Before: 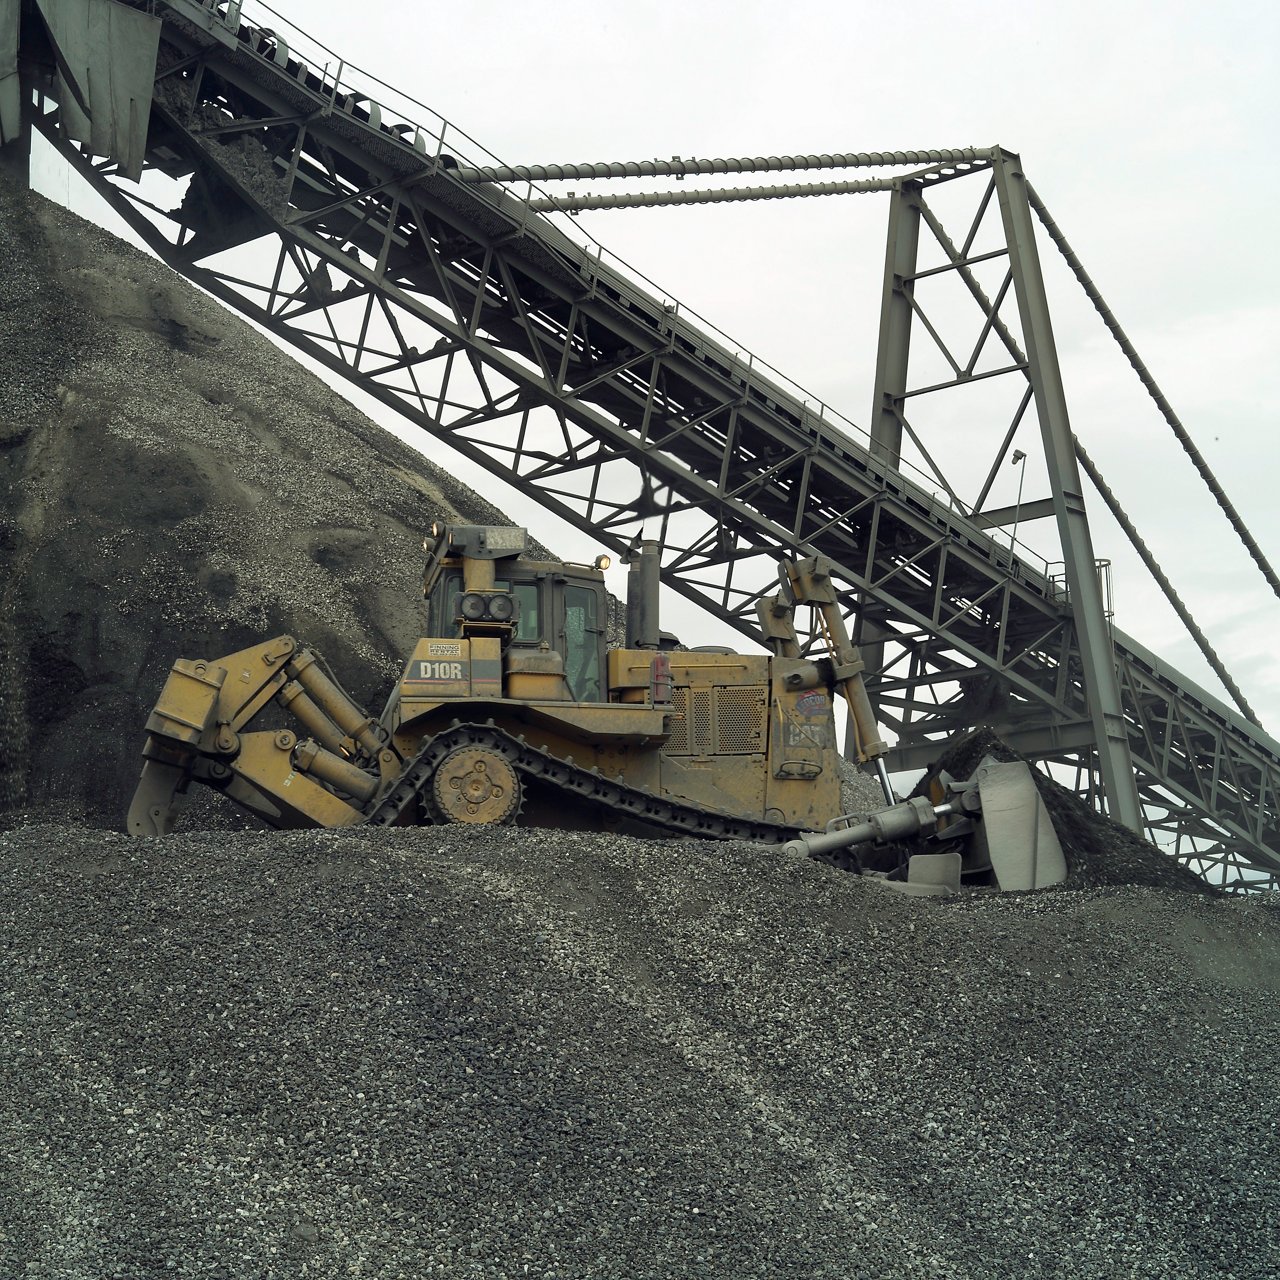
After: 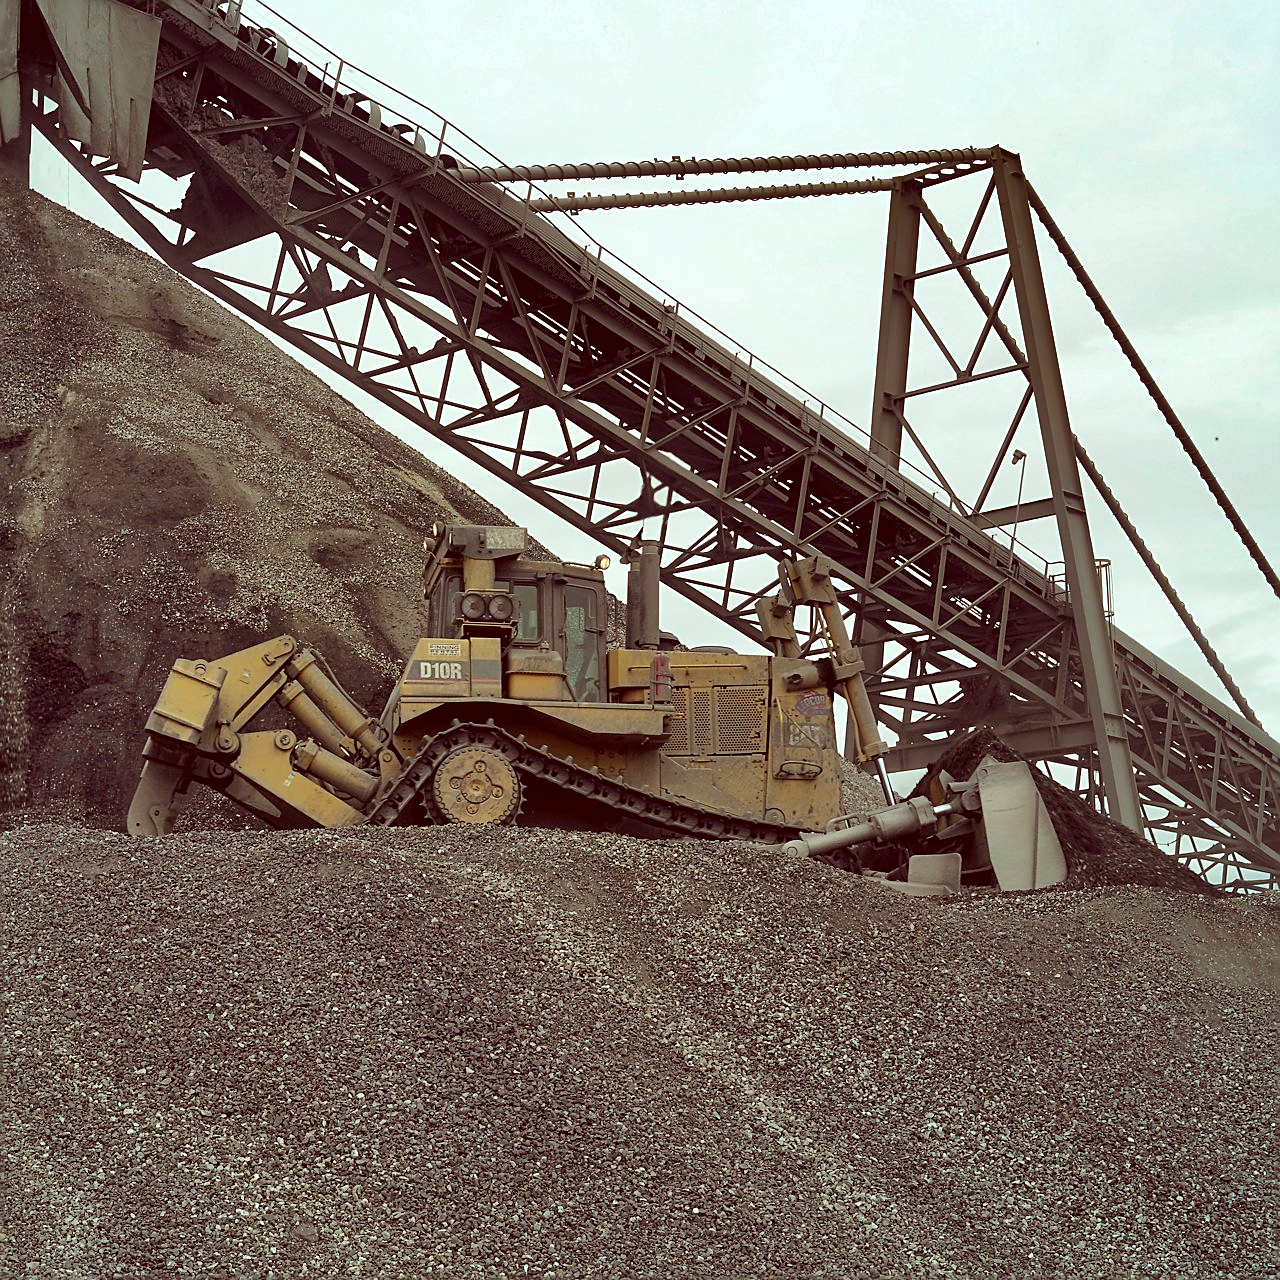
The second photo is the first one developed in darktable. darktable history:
sharpen: on, module defaults
color correction: highlights a* -7.23, highlights b* -0.161, shadows a* 20.08, shadows b* 11.73
shadows and highlights: shadows 60, soften with gaussian
